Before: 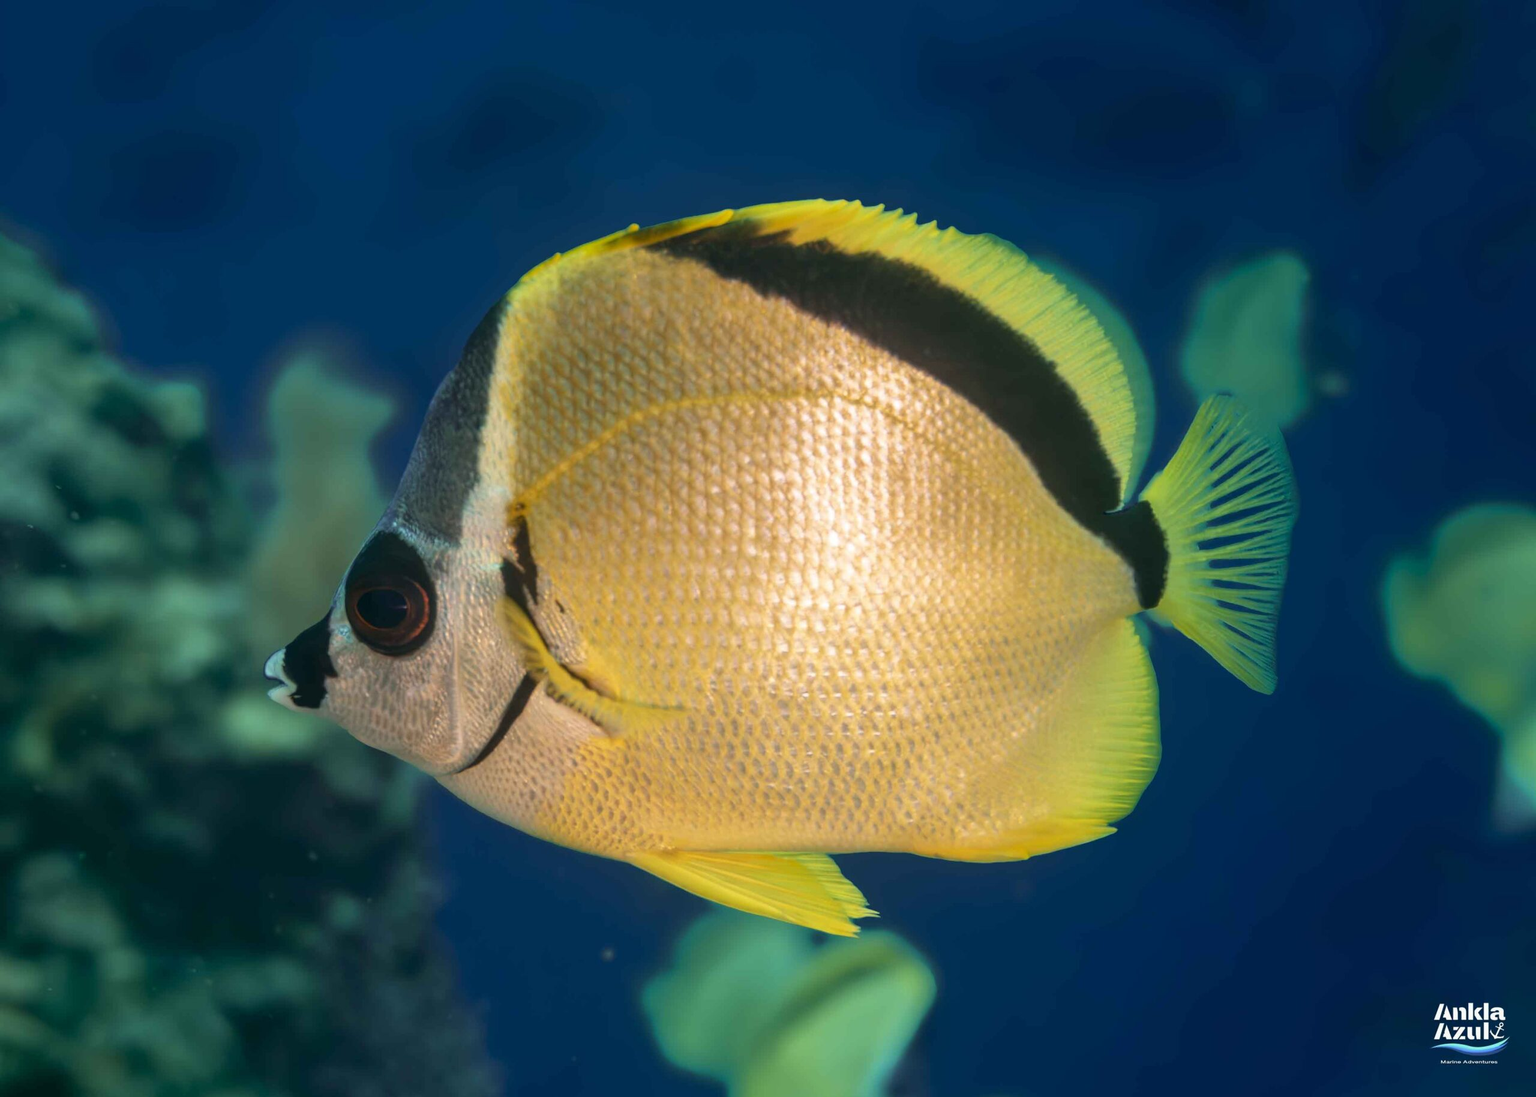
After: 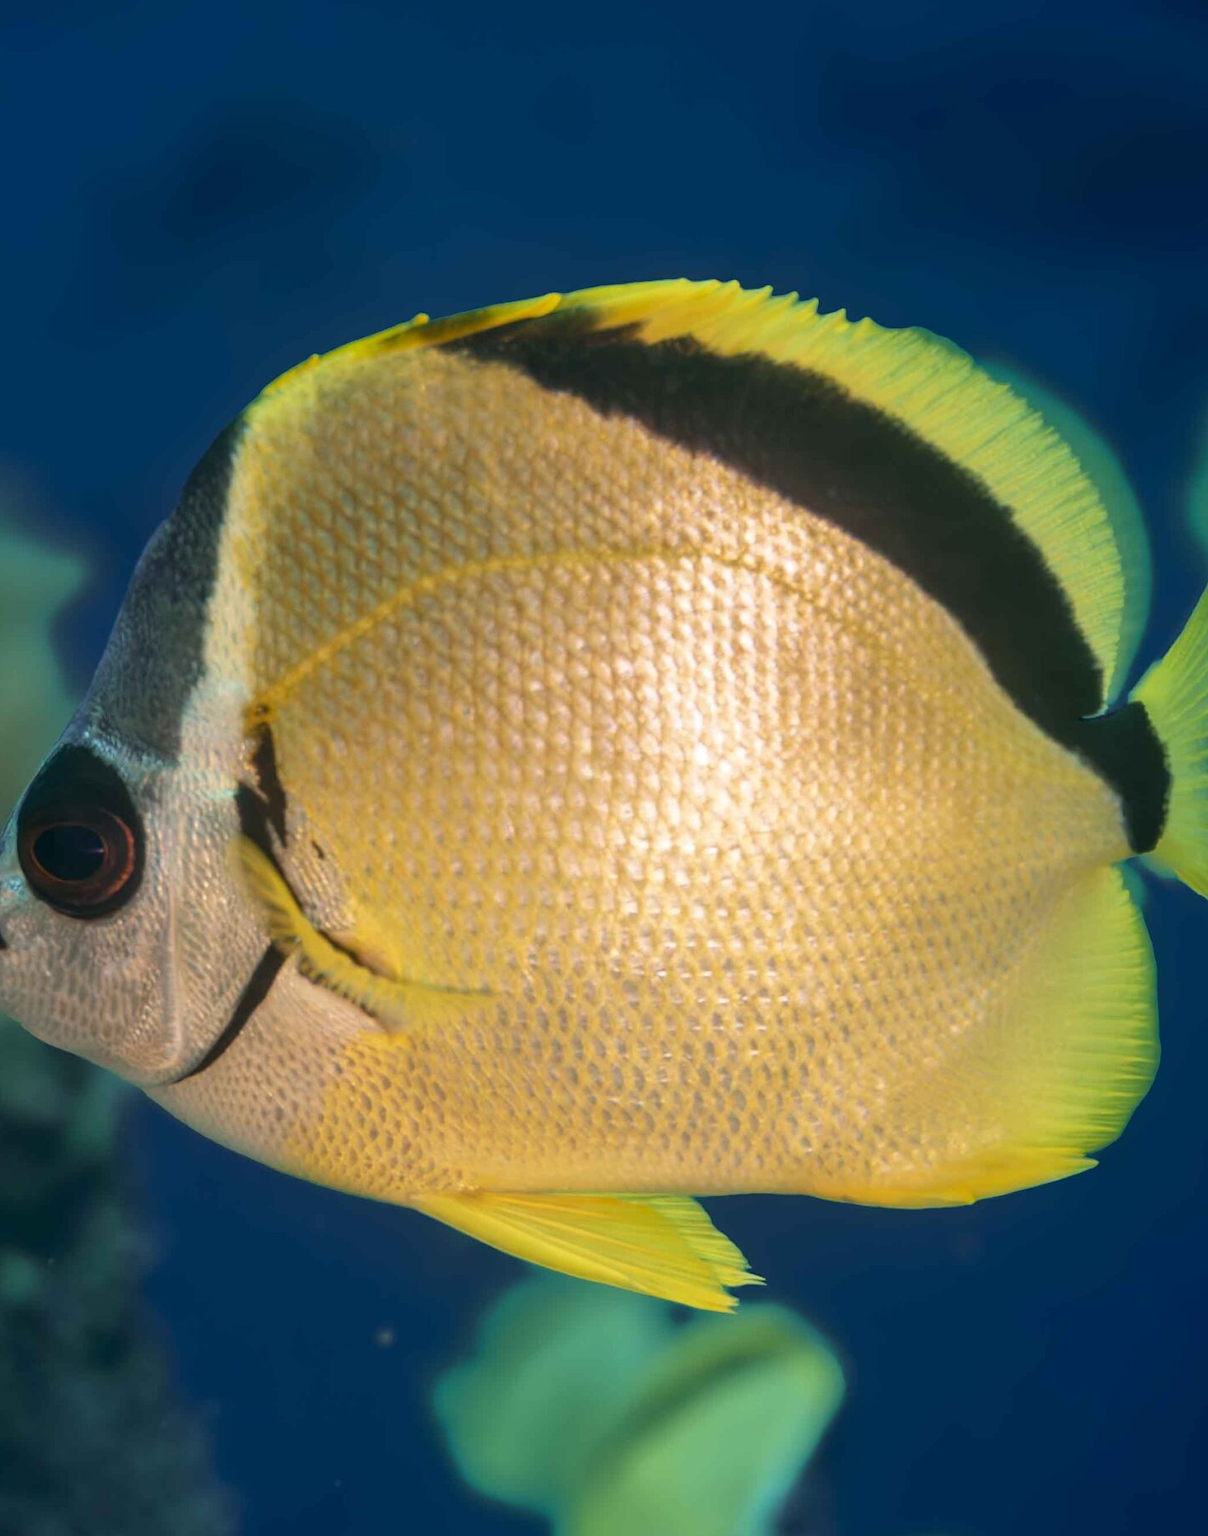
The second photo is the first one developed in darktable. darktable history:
crop: left 21.691%, right 22.137%, bottom 0.005%
